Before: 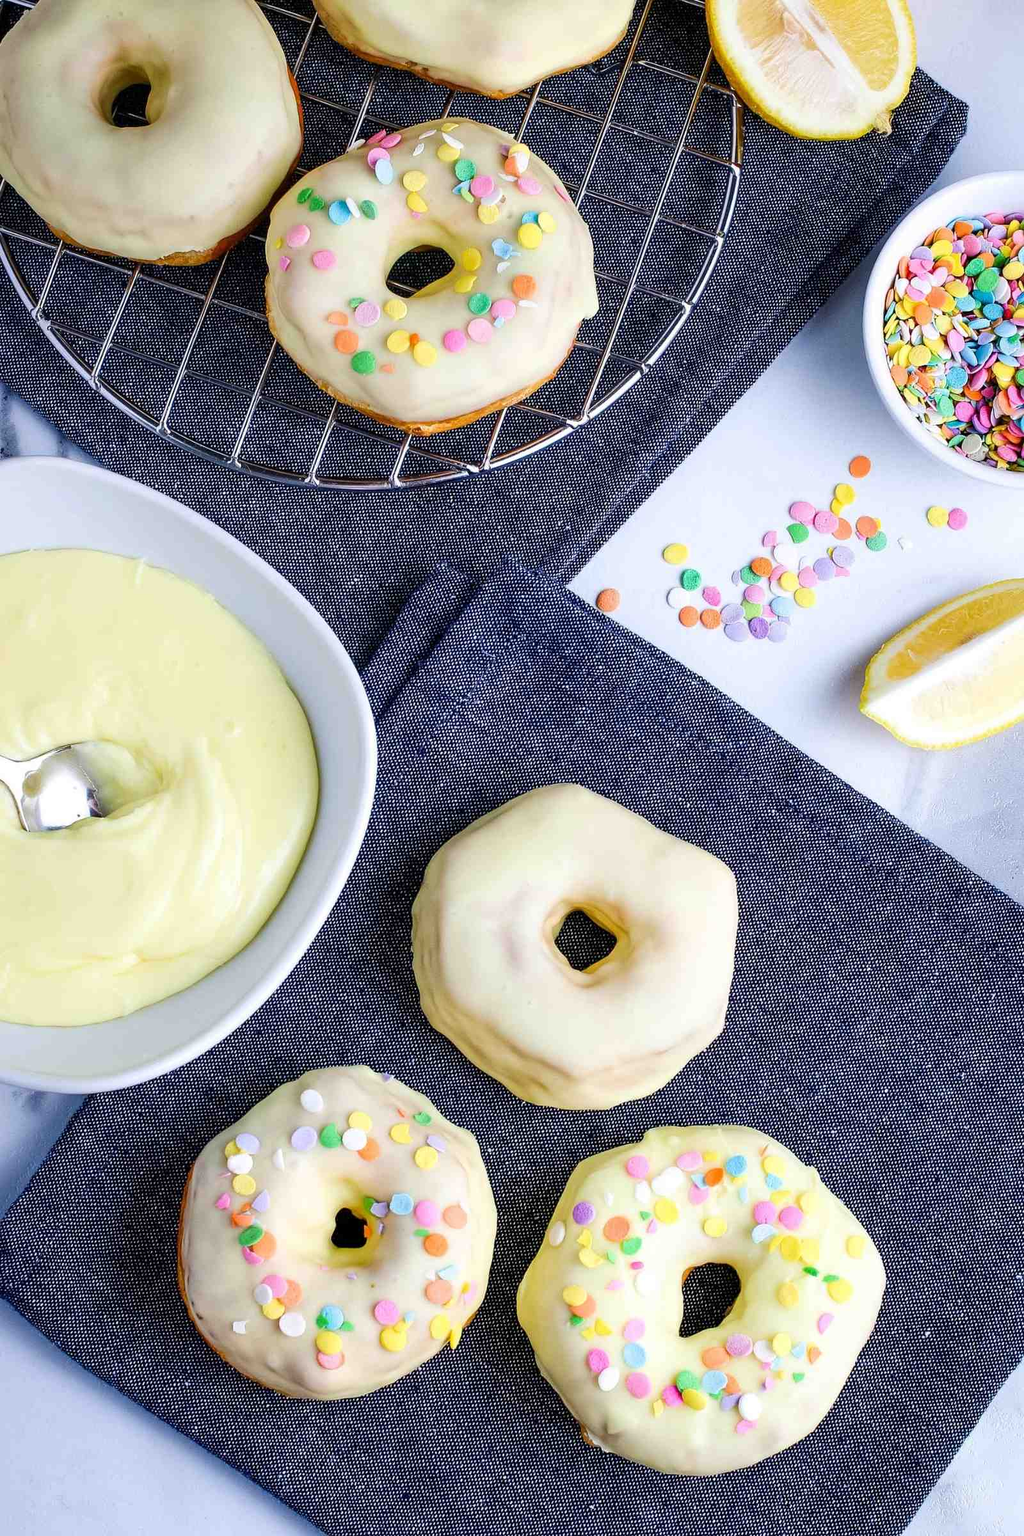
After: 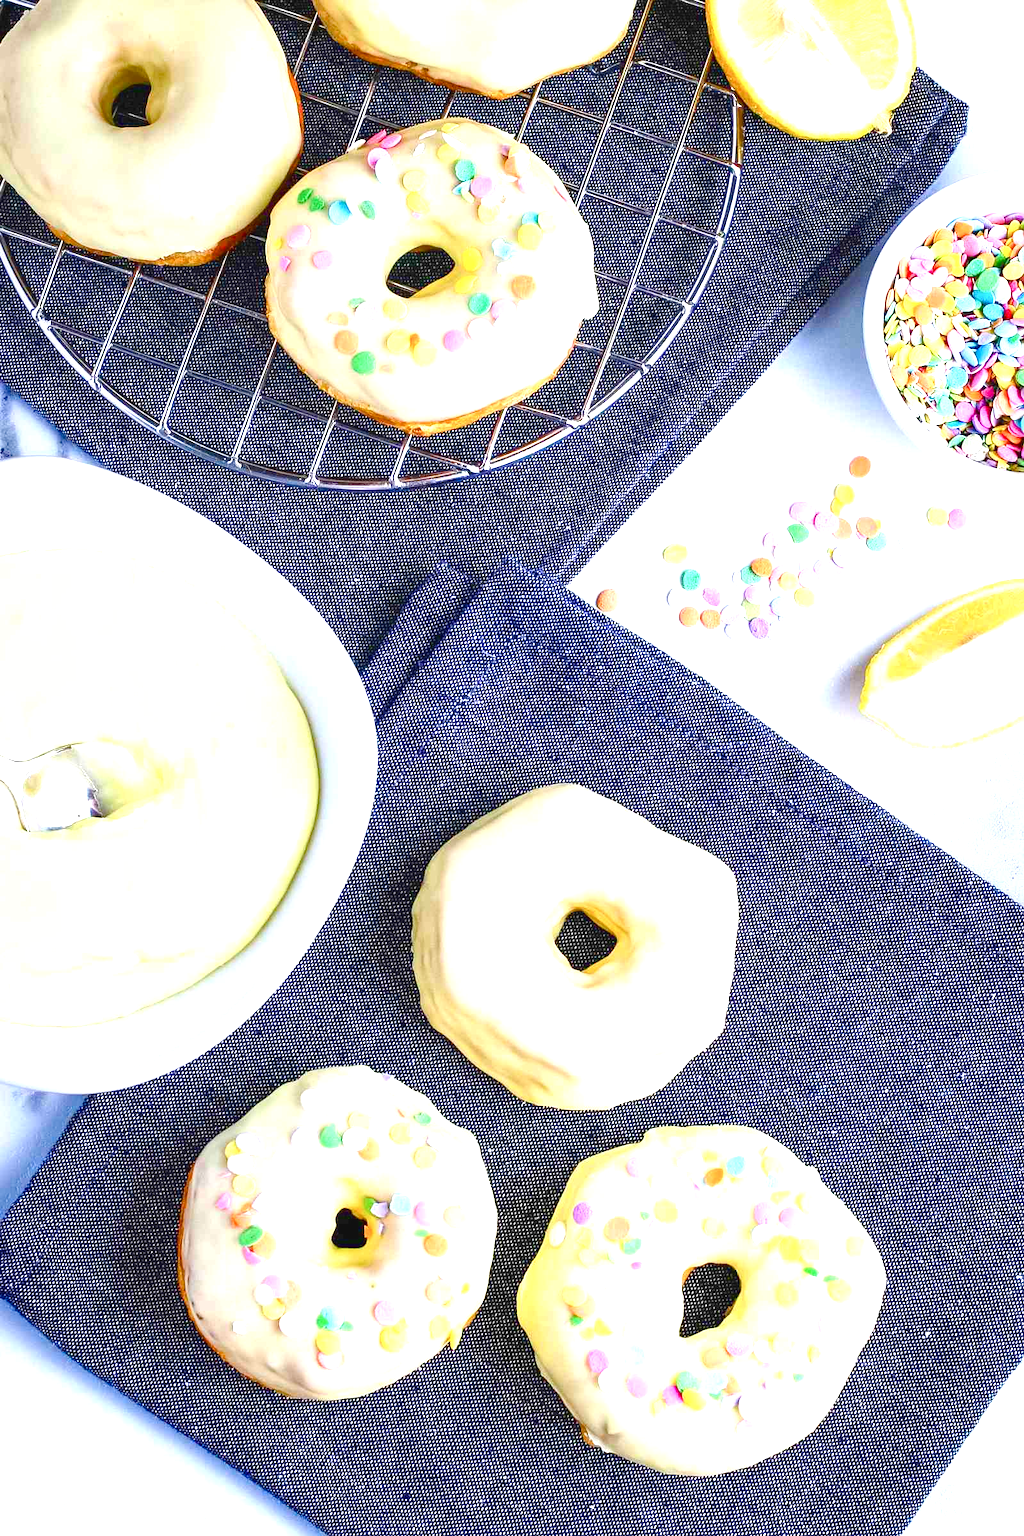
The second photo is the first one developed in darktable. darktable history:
color balance rgb: shadows lift › luminance -9.747%, perceptual saturation grading › global saturation 43.702%, perceptual saturation grading › highlights -50.146%, perceptual saturation grading › shadows 30.608%, contrast -10.116%
exposure: black level correction -0.002, exposure 1.358 EV, compensate highlight preservation false
